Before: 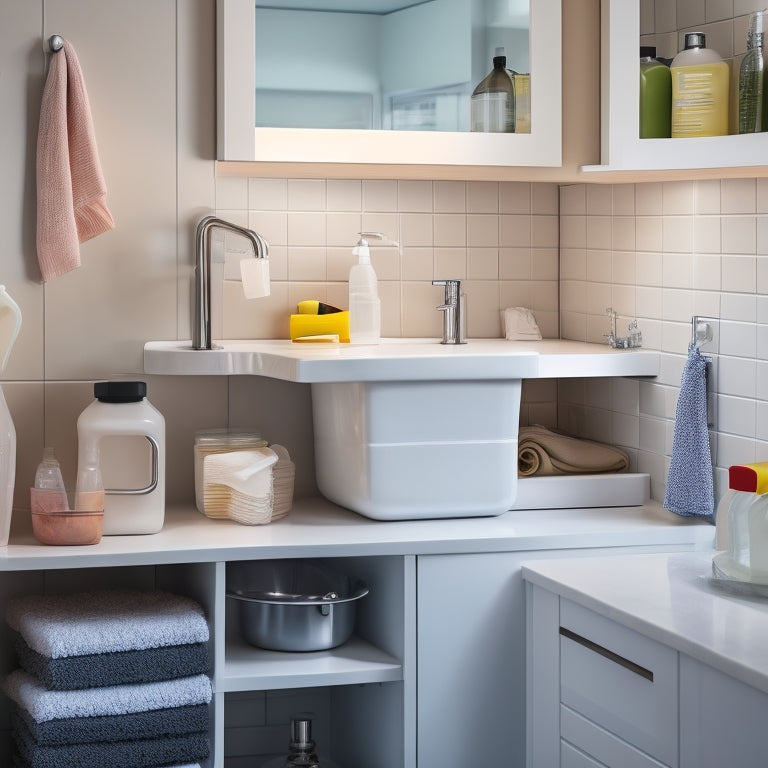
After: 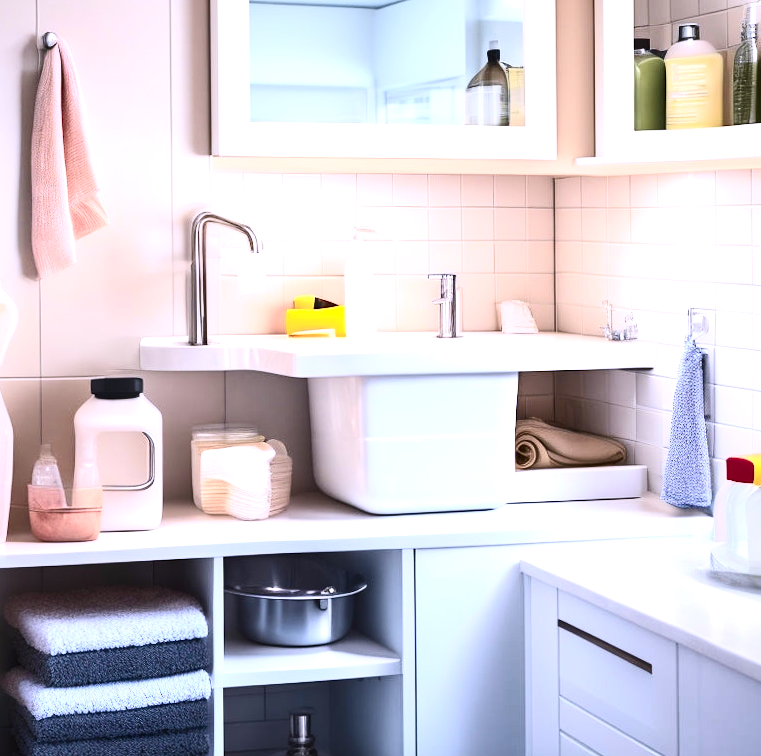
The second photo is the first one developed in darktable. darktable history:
exposure: black level correction 0, exposure 1.015 EV, compensate exposure bias true, compensate highlight preservation false
rotate and perspective: rotation -0.45°, automatic cropping original format, crop left 0.008, crop right 0.992, crop top 0.012, crop bottom 0.988
white balance: red 1.004, blue 1.096
contrast brightness saturation: contrast 0.28
tone curve: curves: ch1 [(0, 0) (0.214, 0.291) (0.372, 0.44) (0.463, 0.476) (0.498, 0.502) (0.521, 0.531) (1, 1)]; ch2 [(0, 0) (0.456, 0.447) (0.5, 0.5) (0.547, 0.557) (0.592, 0.57) (0.631, 0.602) (1, 1)], color space Lab, independent channels, preserve colors none
